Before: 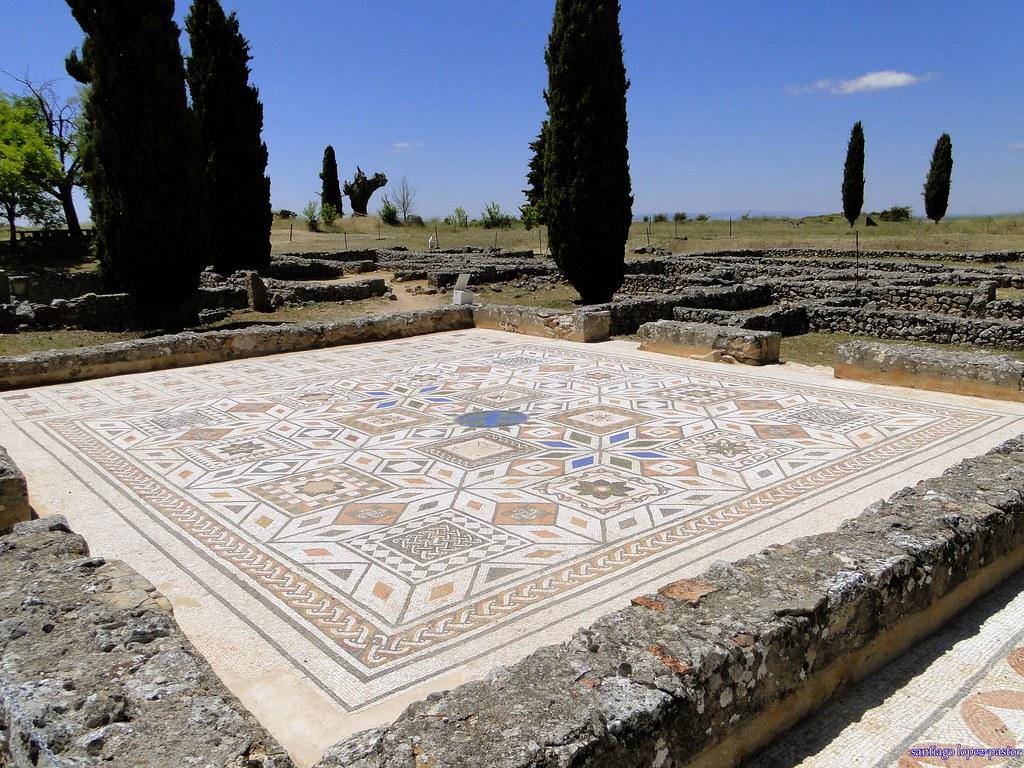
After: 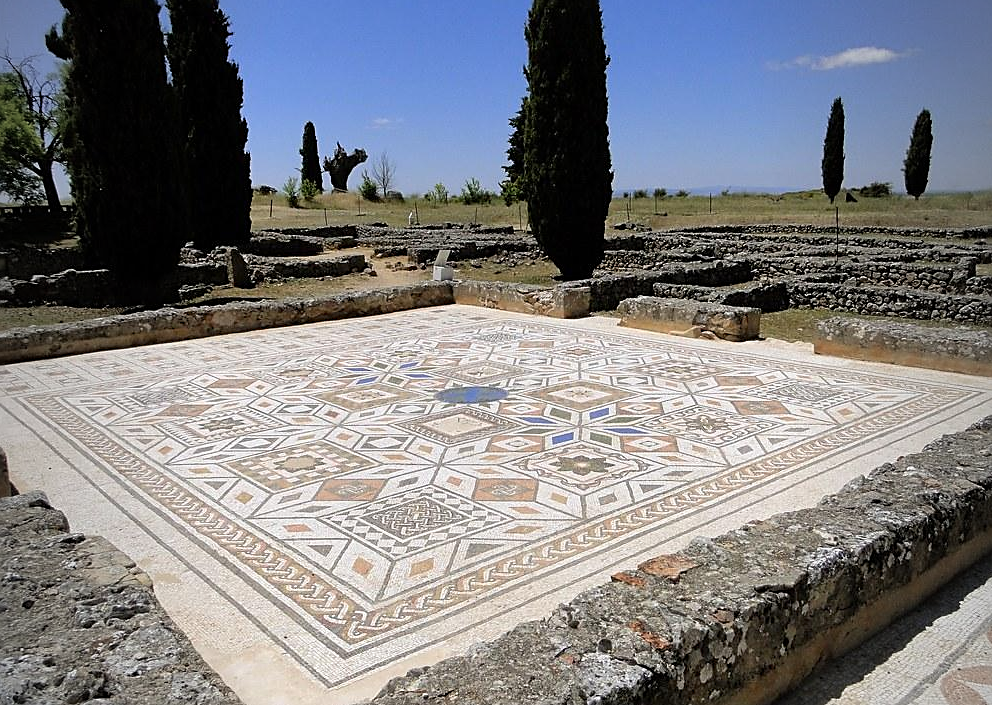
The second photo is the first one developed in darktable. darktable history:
crop: left 1.964%, top 3.251%, right 1.122%, bottom 4.933%
sharpen: on, module defaults
vignetting: fall-off start 97%, fall-off radius 100%, width/height ratio 0.609, unbound false
